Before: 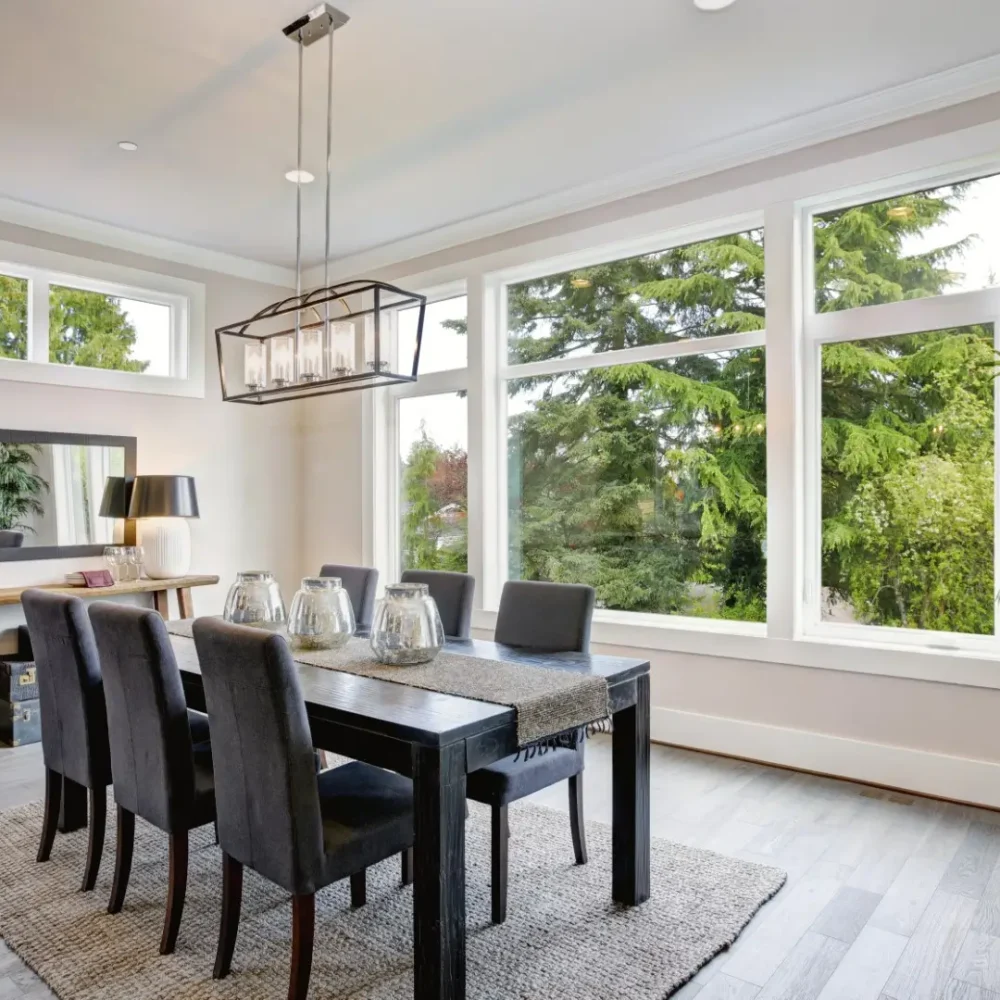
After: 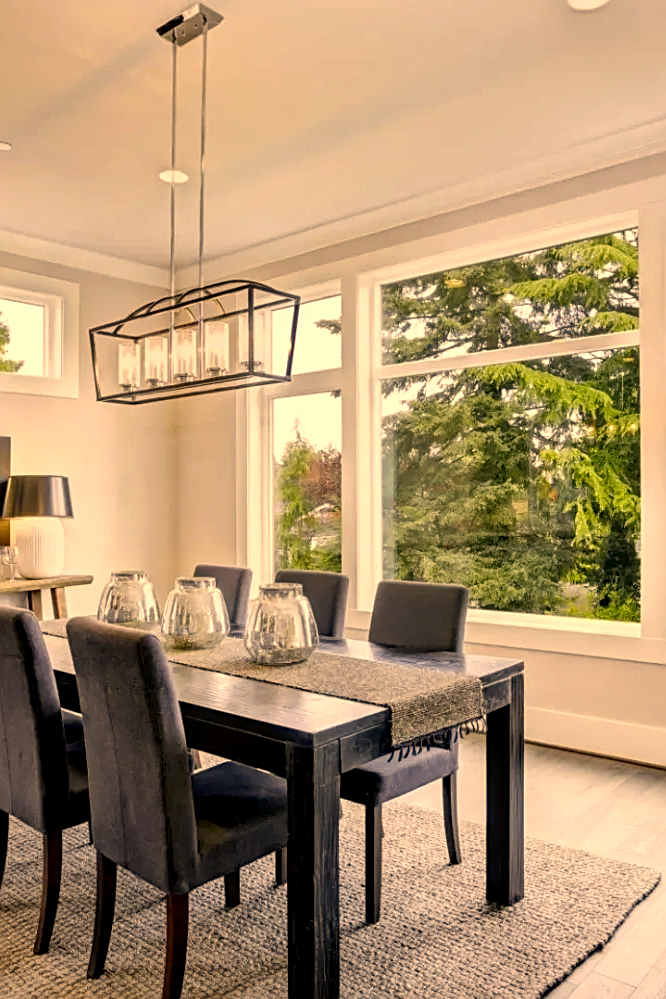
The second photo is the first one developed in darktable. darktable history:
color correction: highlights a* 15, highlights b* 31.55
tone equalizer: on, module defaults
local contrast: highlights 83%, shadows 81%
crop and rotate: left 12.673%, right 20.66%
sharpen: on, module defaults
